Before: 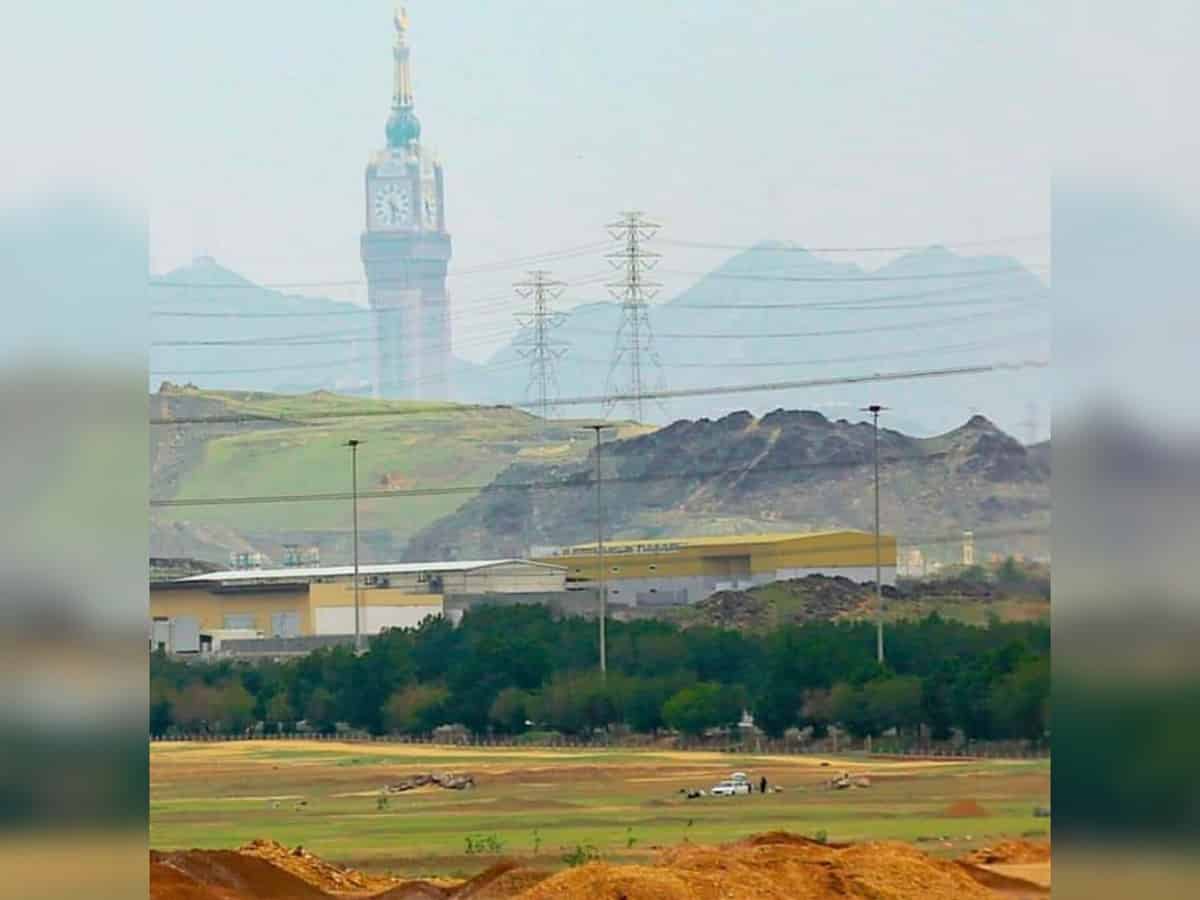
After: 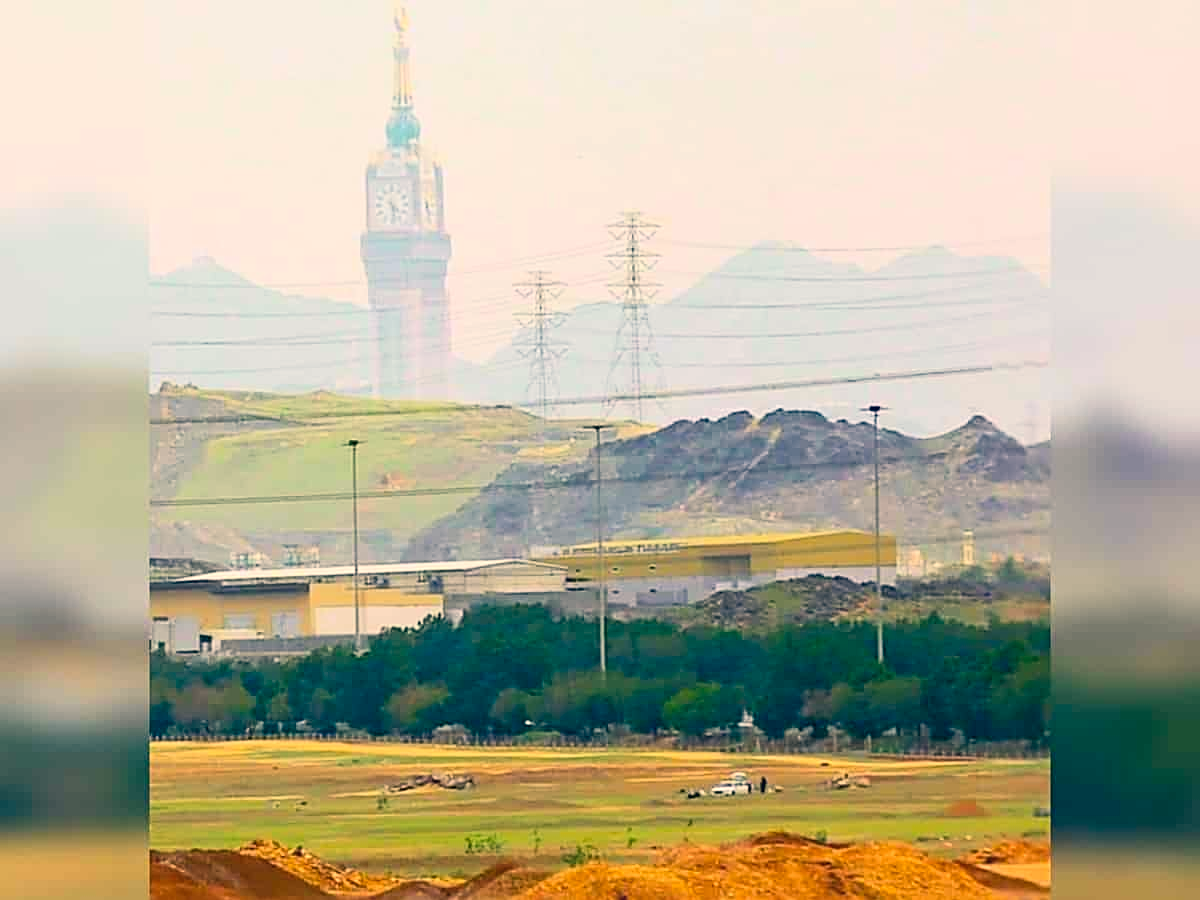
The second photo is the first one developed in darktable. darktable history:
sharpen: on, module defaults
color correction: highlights a* 10.32, highlights b* 14.66, shadows a* -9.59, shadows b* -15.02
contrast brightness saturation: contrast 0.2, brightness 0.16, saturation 0.22
